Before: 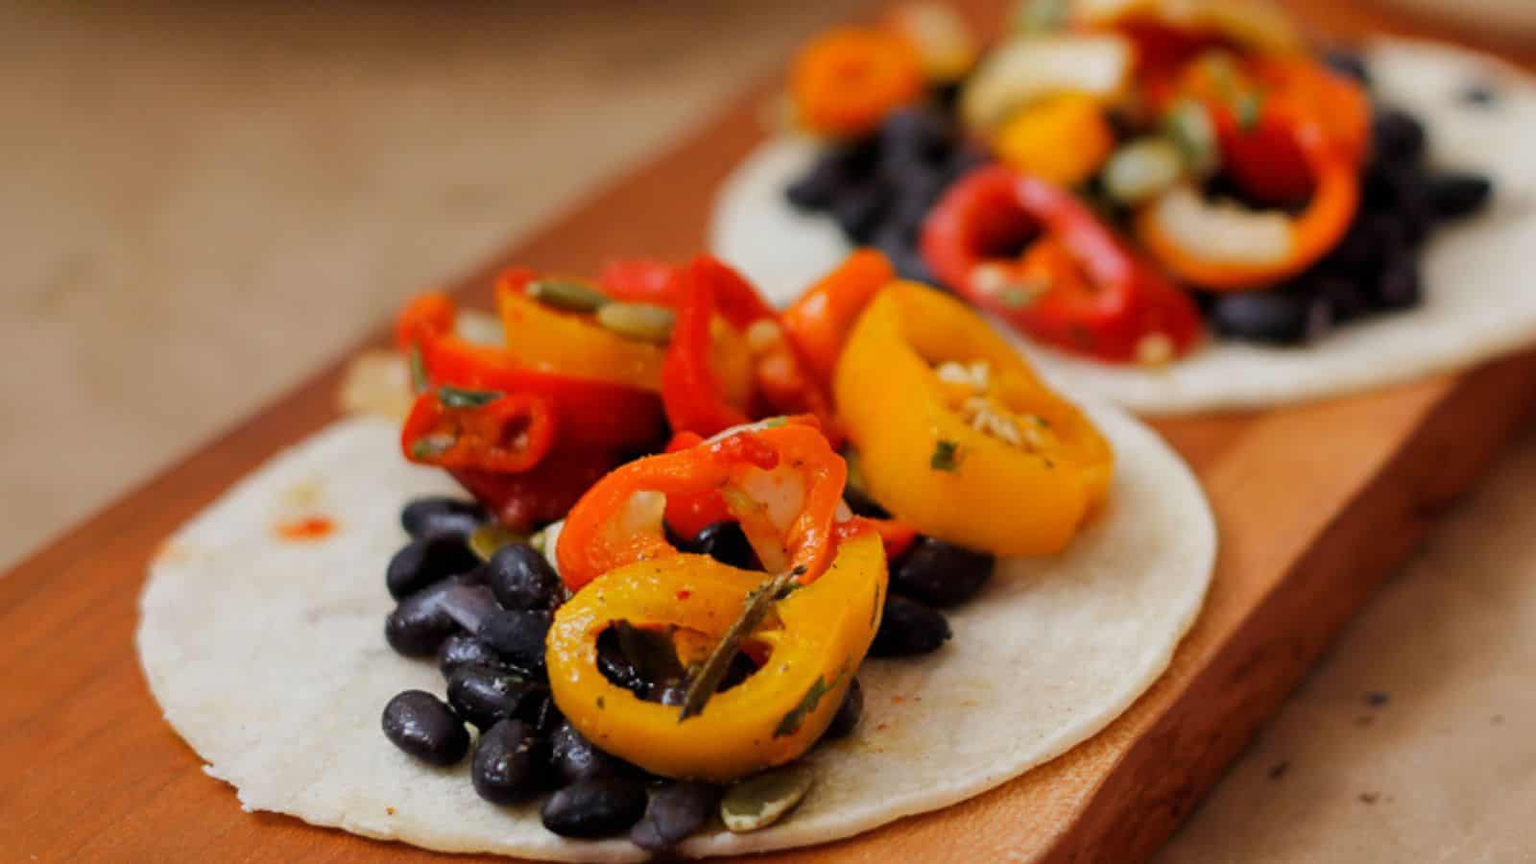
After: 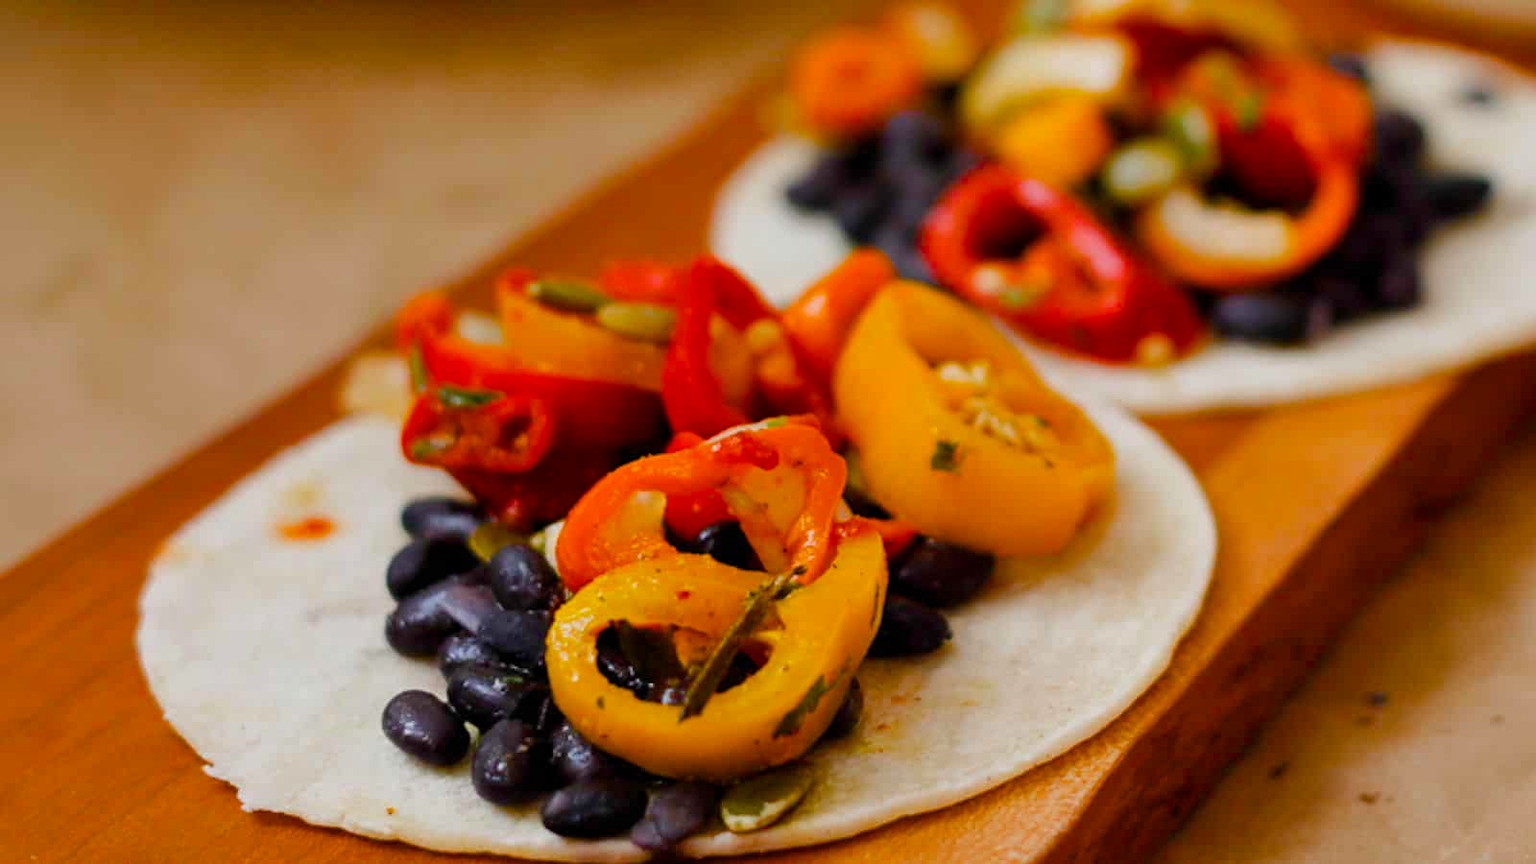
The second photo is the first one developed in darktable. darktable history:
color balance rgb: perceptual saturation grading › global saturation 35%, perceptual saturation grading › highlights -25%, perceptual saturation grading › shadows 50%
shadows and highlights: shadows 37.27, highlights -28.18, soften with gaussian
